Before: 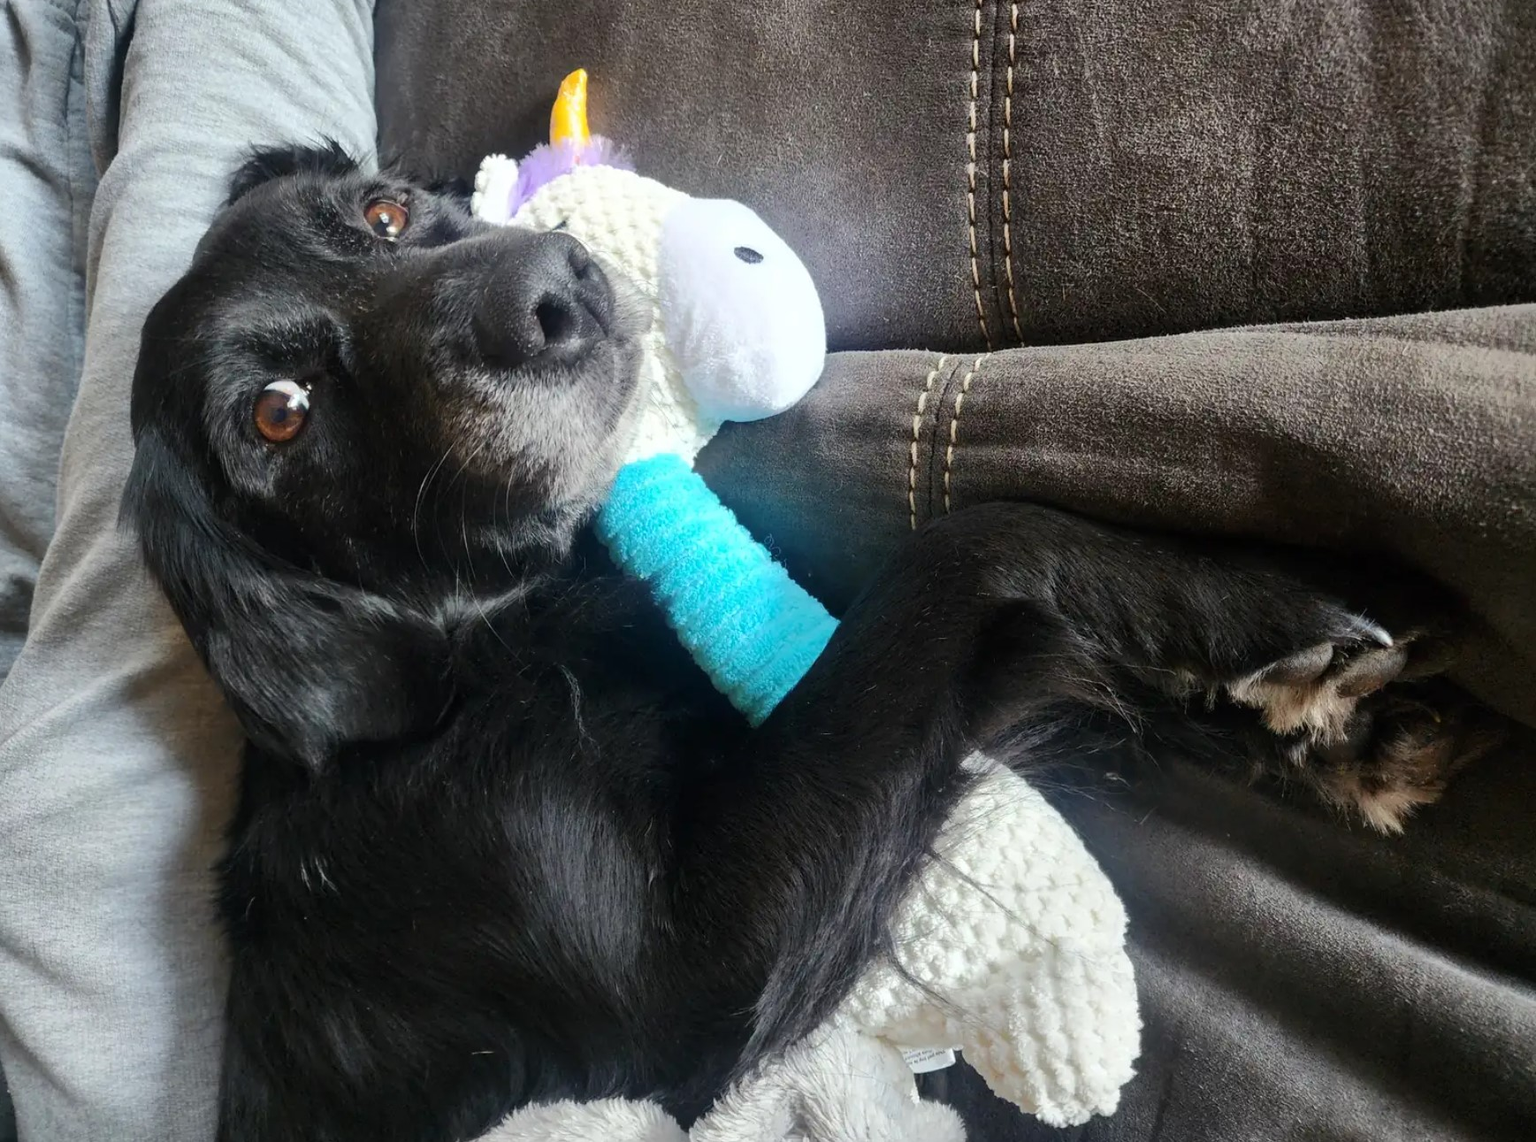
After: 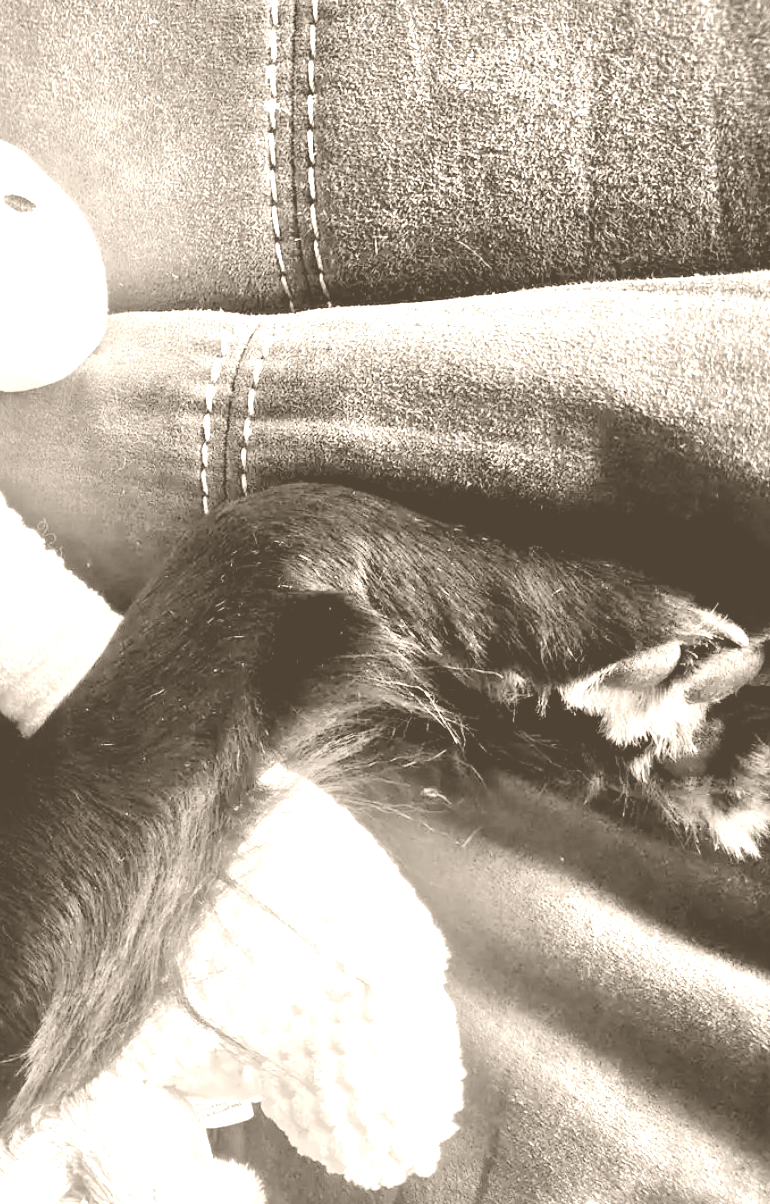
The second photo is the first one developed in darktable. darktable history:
crop: left 47.628%, top 6.643%, right 7.874%
colorize: hue 34.49°, saturation 35.33%, source mix 100%, version 1
tone equalizer: -7 EV 0.15 EV, -6 EV 0.6 EV, -5 EV 1.15 EV, -4 EV 1.33 EV, -3 EV 1.15 EV, -2 EV 0.6 EV, -1 EV 0.15 EV, mask exposure compensation -0.5 EV
color correction: saturation 1.1
local contrast: mode bilateral grid, contrast 100, coarseness 100, detail 165%, midtone range 0.2
